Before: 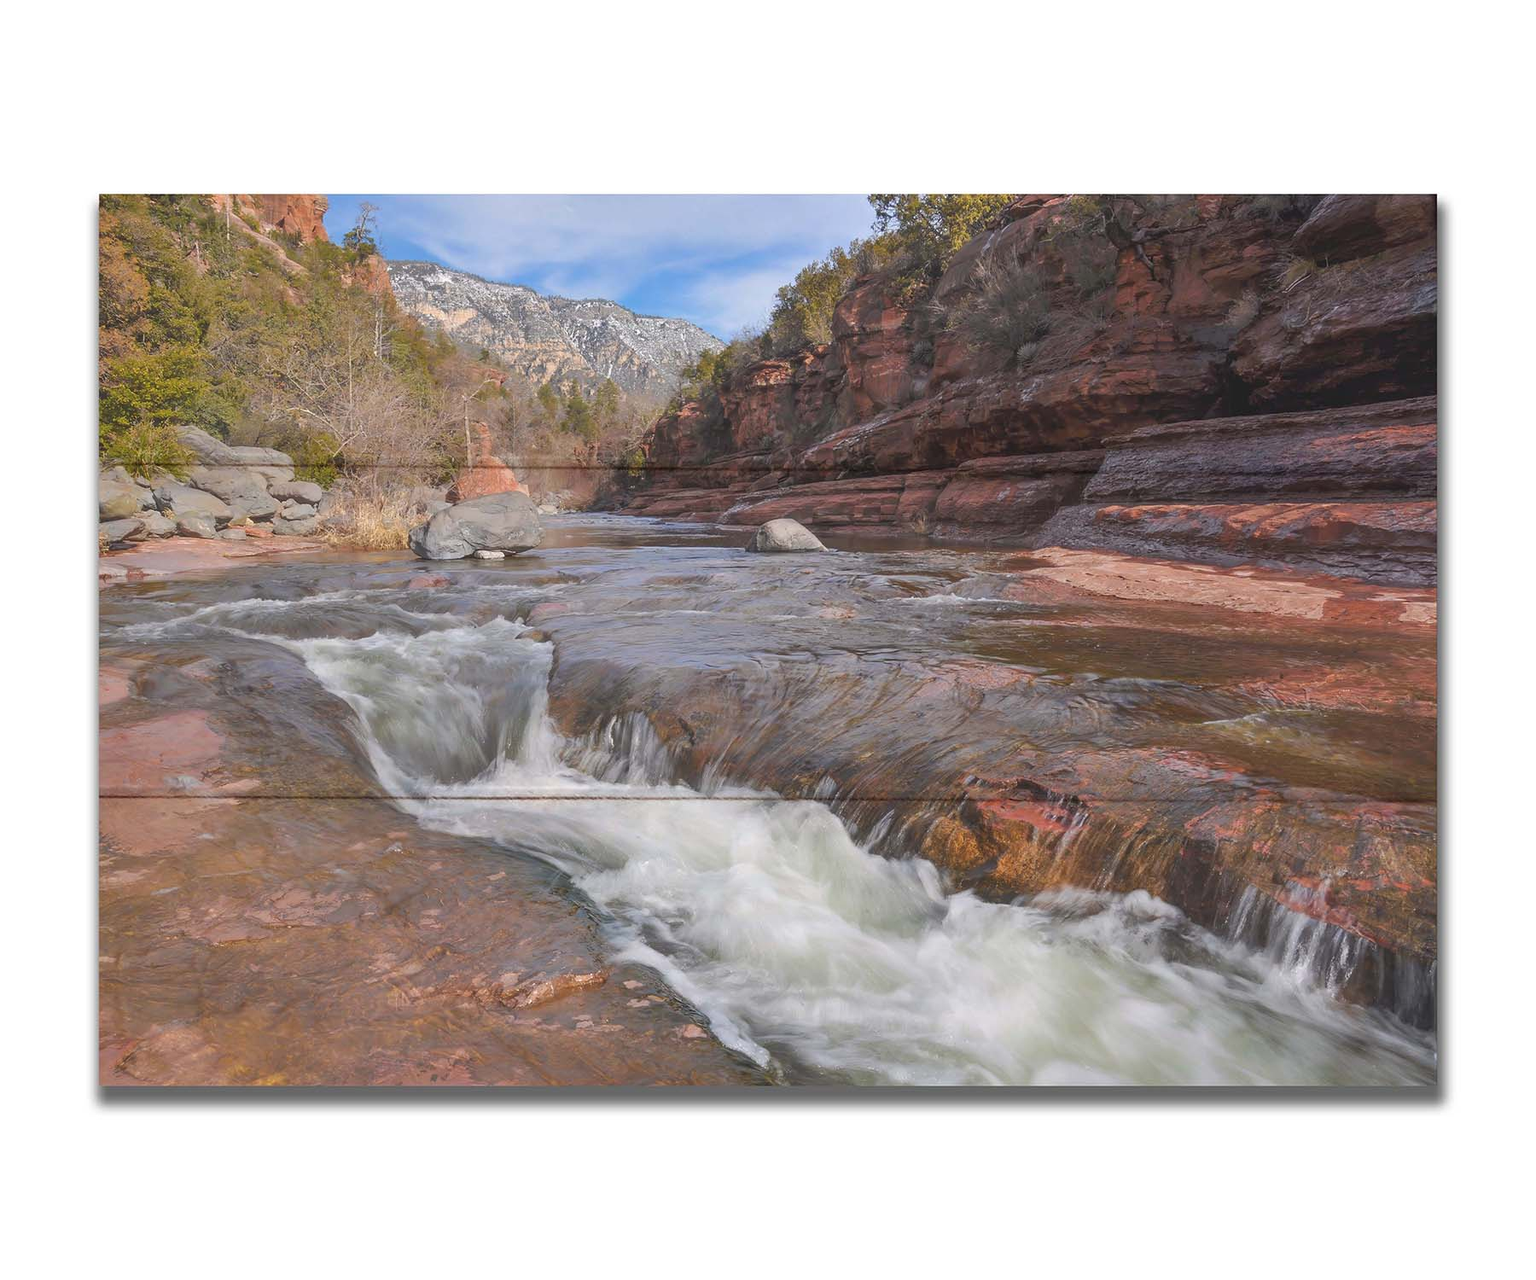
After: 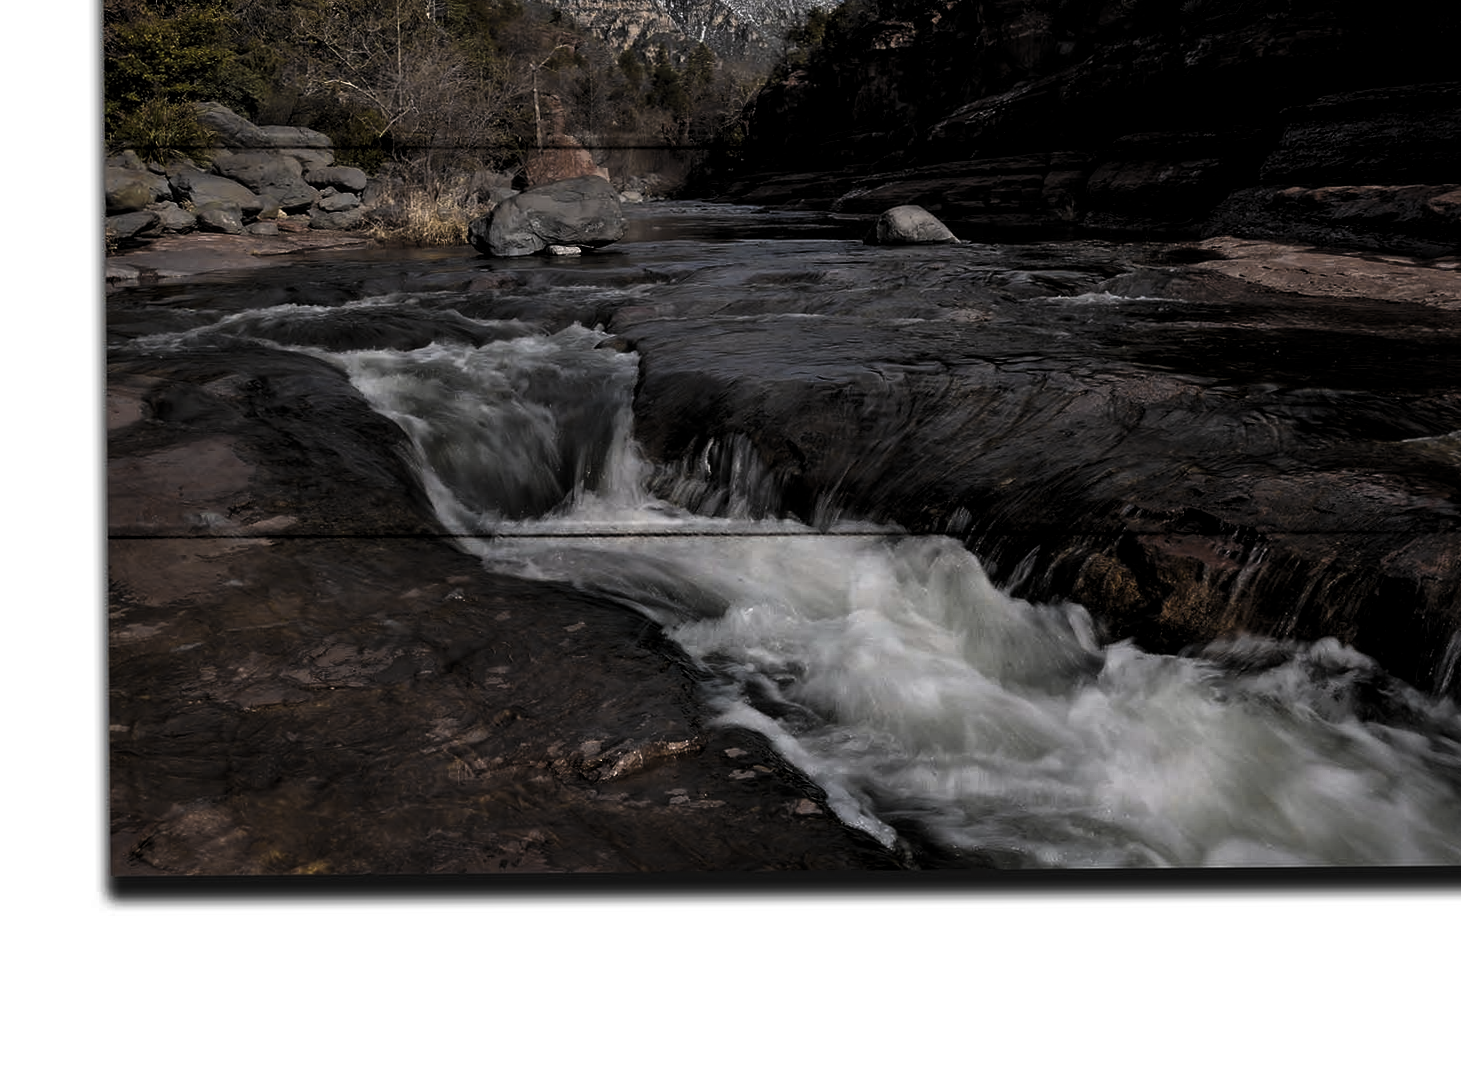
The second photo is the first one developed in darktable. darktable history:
color zones: curves: ch0 [(0.004, 0.306) (0.107, 0.448) (0.252, 0.656) (0.41, 0.398) (0.595, 0.515) (0.768, 0.628)]; ch1 [(0.07, 0.323) (0.151, 0.452) (0.252, 0.608) (0.346, 0.221) (0.463, 0.189) (0.61, 0.368) (0.735, 0.395) (0.921, 0.412)]; ch2 [(0, 0.476) (0.132, 0.512) (0.243, 0.512) (0.397, 0.48) (0.522, 0.376) (0.634, 0.536) (0.761, 0.46)]
crop: top 26.531%, right 17.959%
rotate and perspective: rotation -0.45°, automatic cropping original format, crop left 0.008, crop right 0.992, crop top 0.012, crop bottom 0.988
levels: mode automatic, black 8.58%, gray 59.42%, levels [0, 0.445, 1]
